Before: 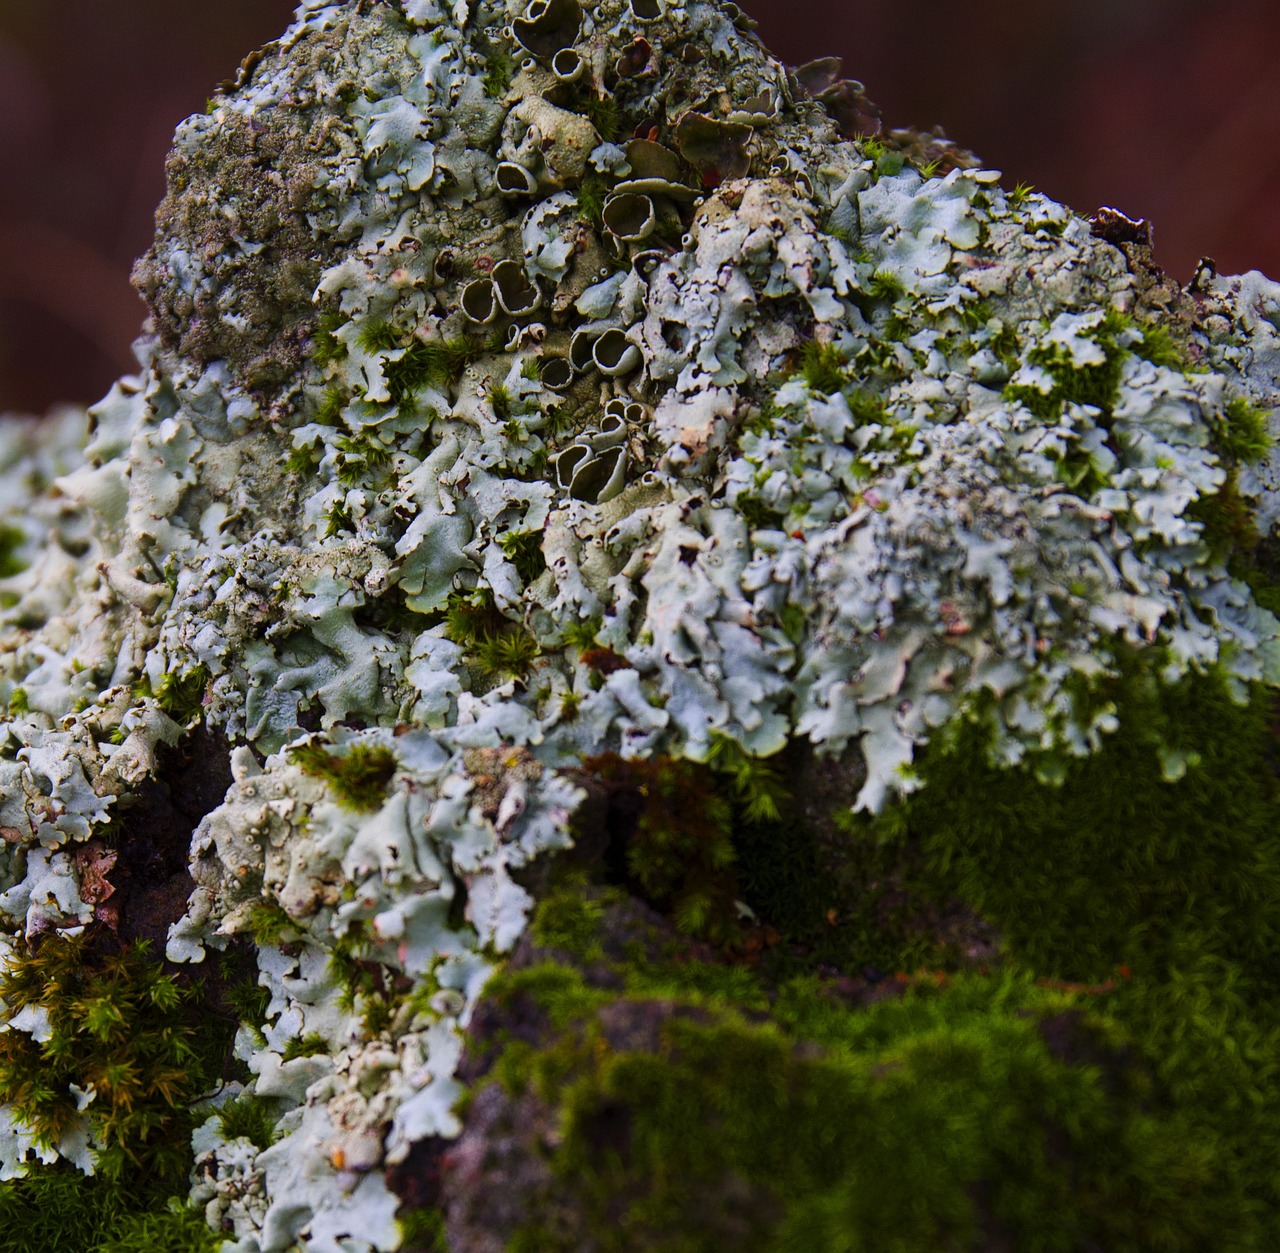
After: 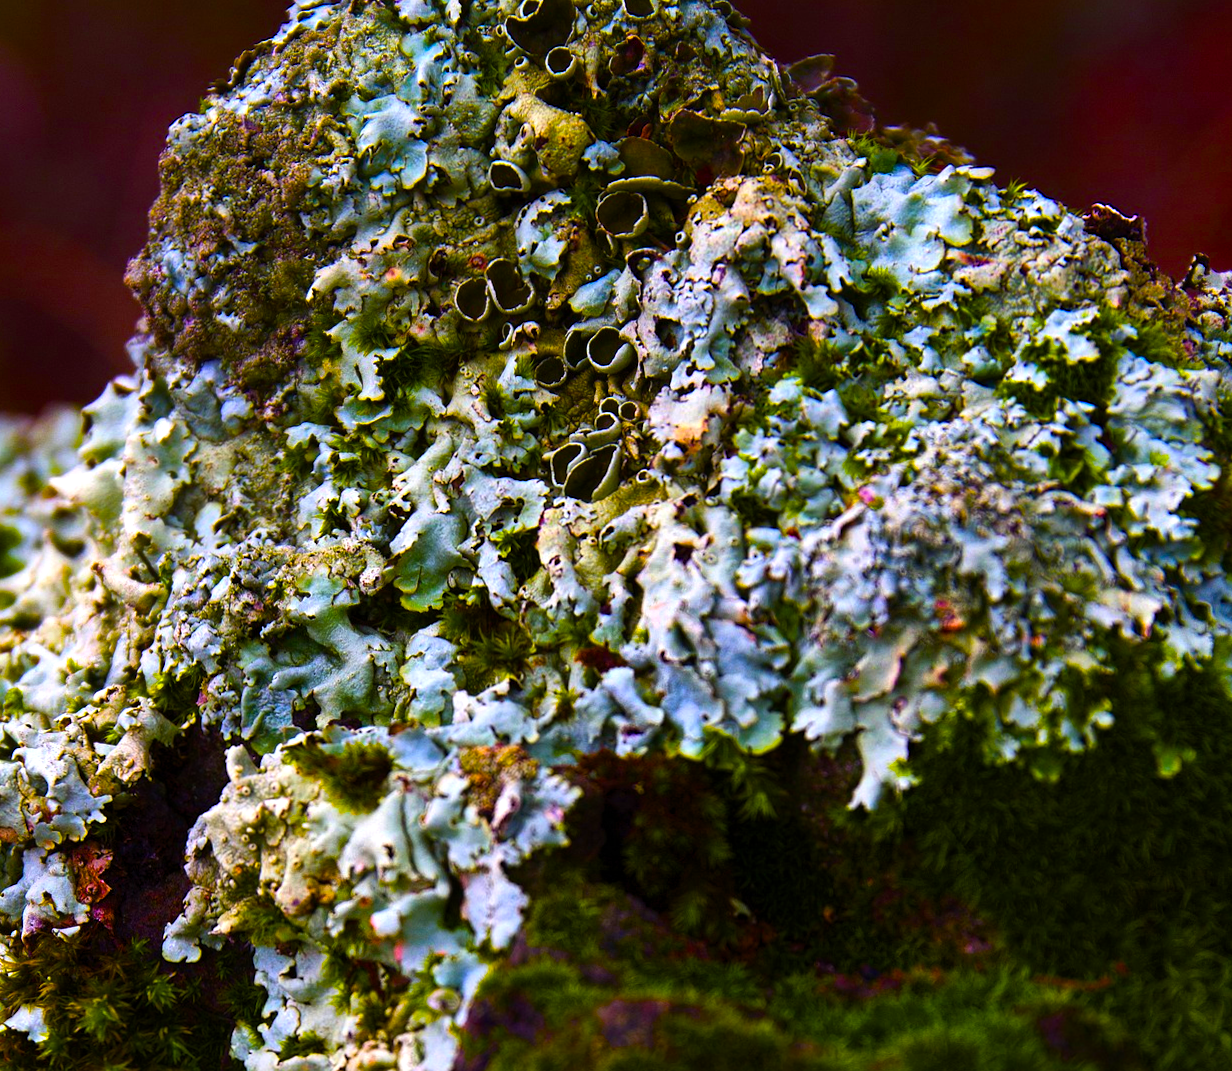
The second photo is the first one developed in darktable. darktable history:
crop and rotate: angle 0.2°, left 0.275%, right 3.127%, bottom 14.18%
color balance rgb: linear chroma grading › shadows -40%, linear chroma grading › highlights 40%, linear chroma grading › global chroma 45%, linear chroma grading › mid-tones -30%, perceptual saturation grading › global saturation 55%, perceptual saturation grading › highlights -50%, perceptual saturation grading › mid-tones 40%, perceptual saturation grading › shadows 30%, perceptual brilliance grading › global brilliance 20%, perceptual brilliance grading › shadows -40%, global vibrance 35%
